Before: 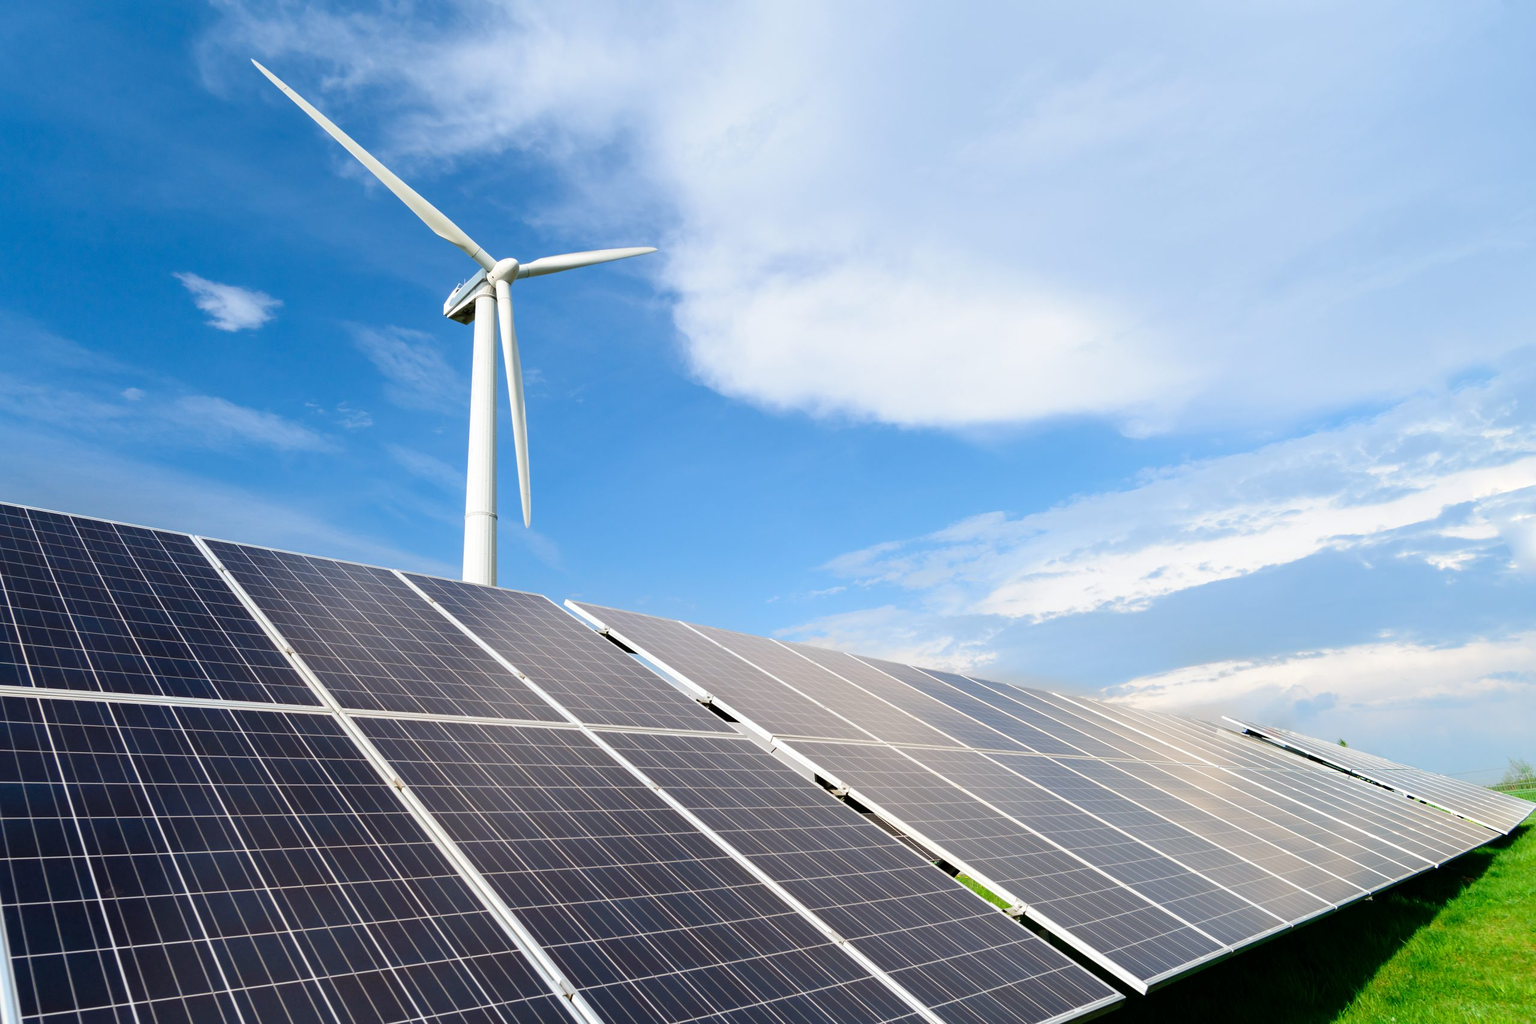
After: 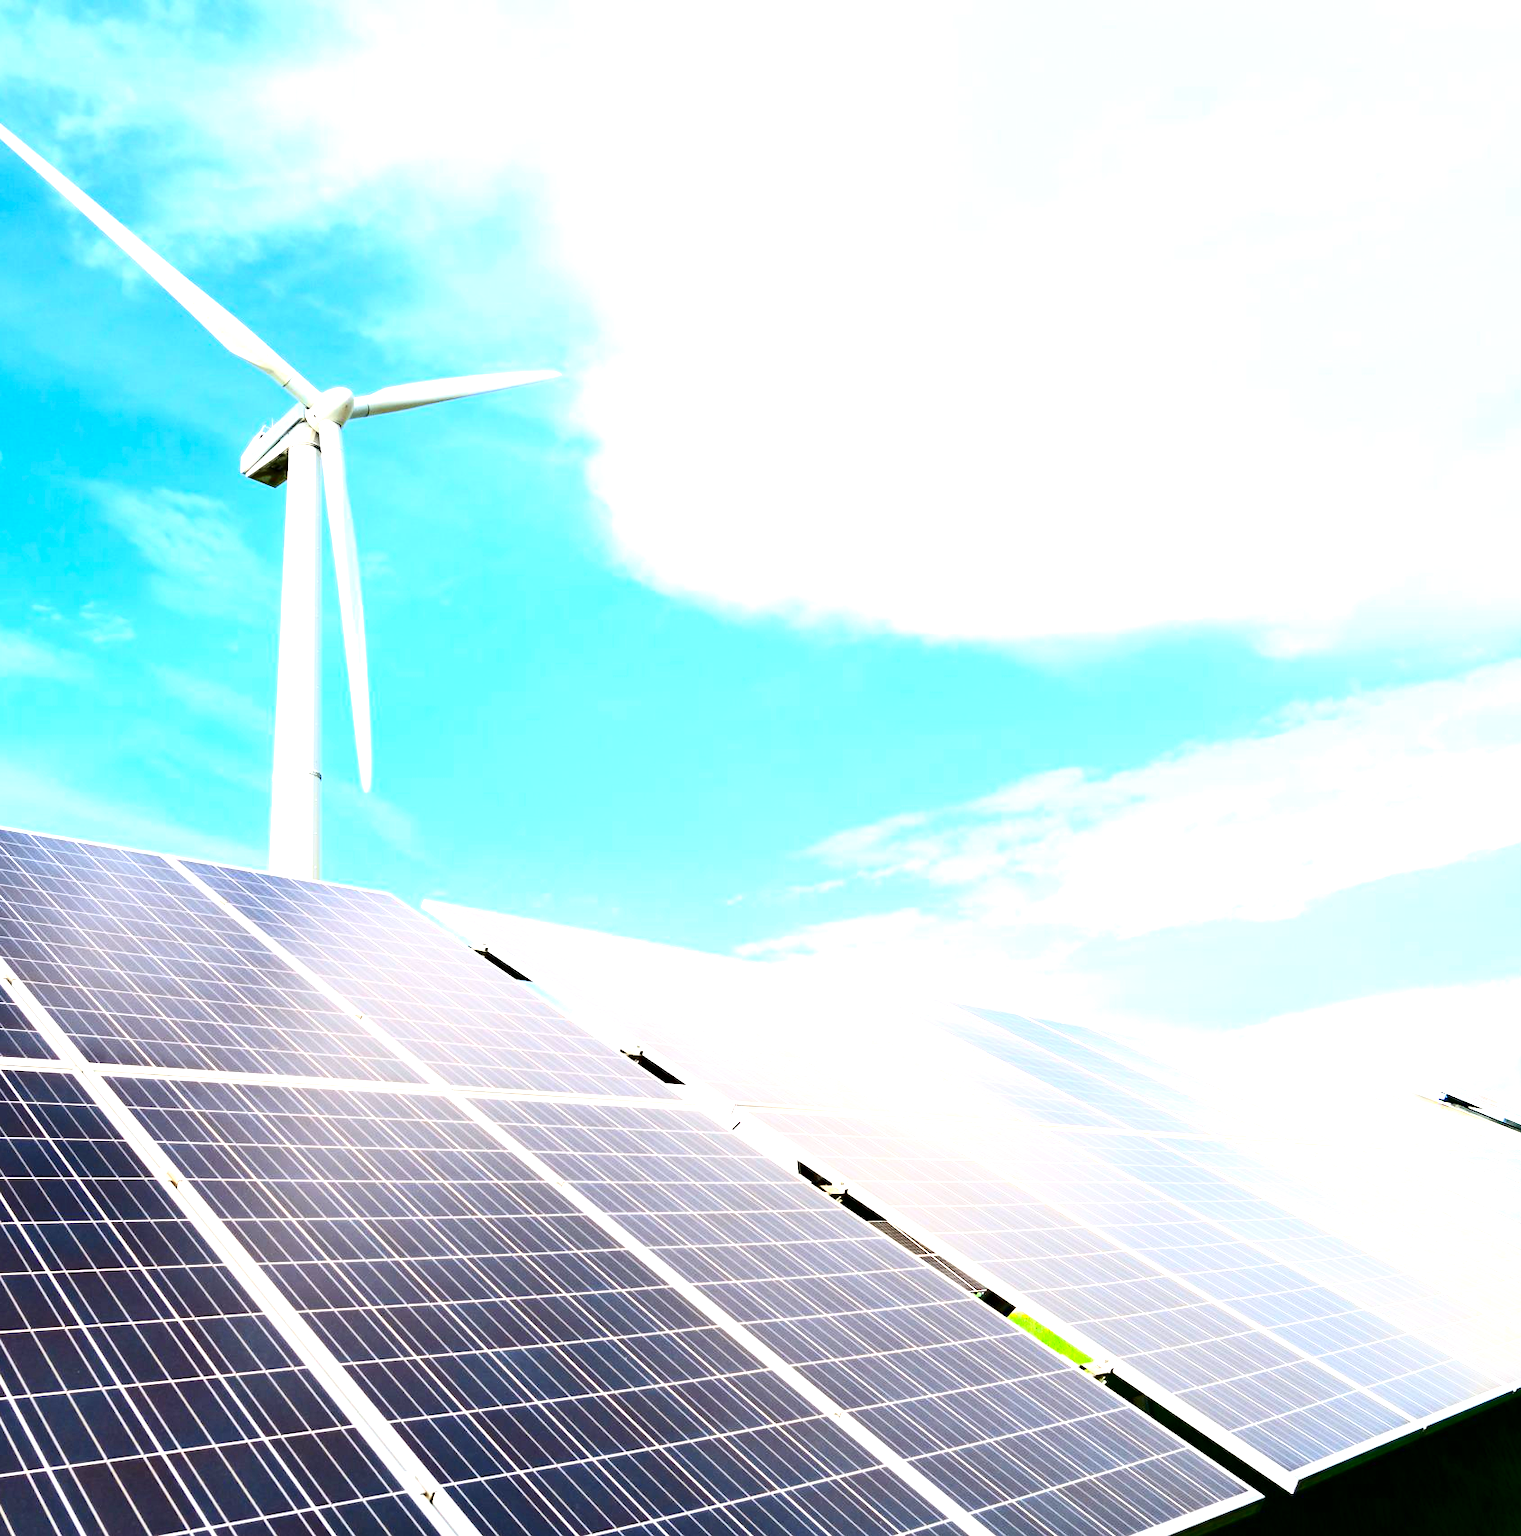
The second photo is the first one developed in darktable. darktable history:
crop and rotate: left 18.442%, right 15.508%
contrast brightness saturation: contrast 0.32, brightness -0.08, saturation 0.17
exposure: black level correction 0, exposure 1.55 EV, compensate exposure bias true, compensate highlight preservation false
base curve: preserve colors none
